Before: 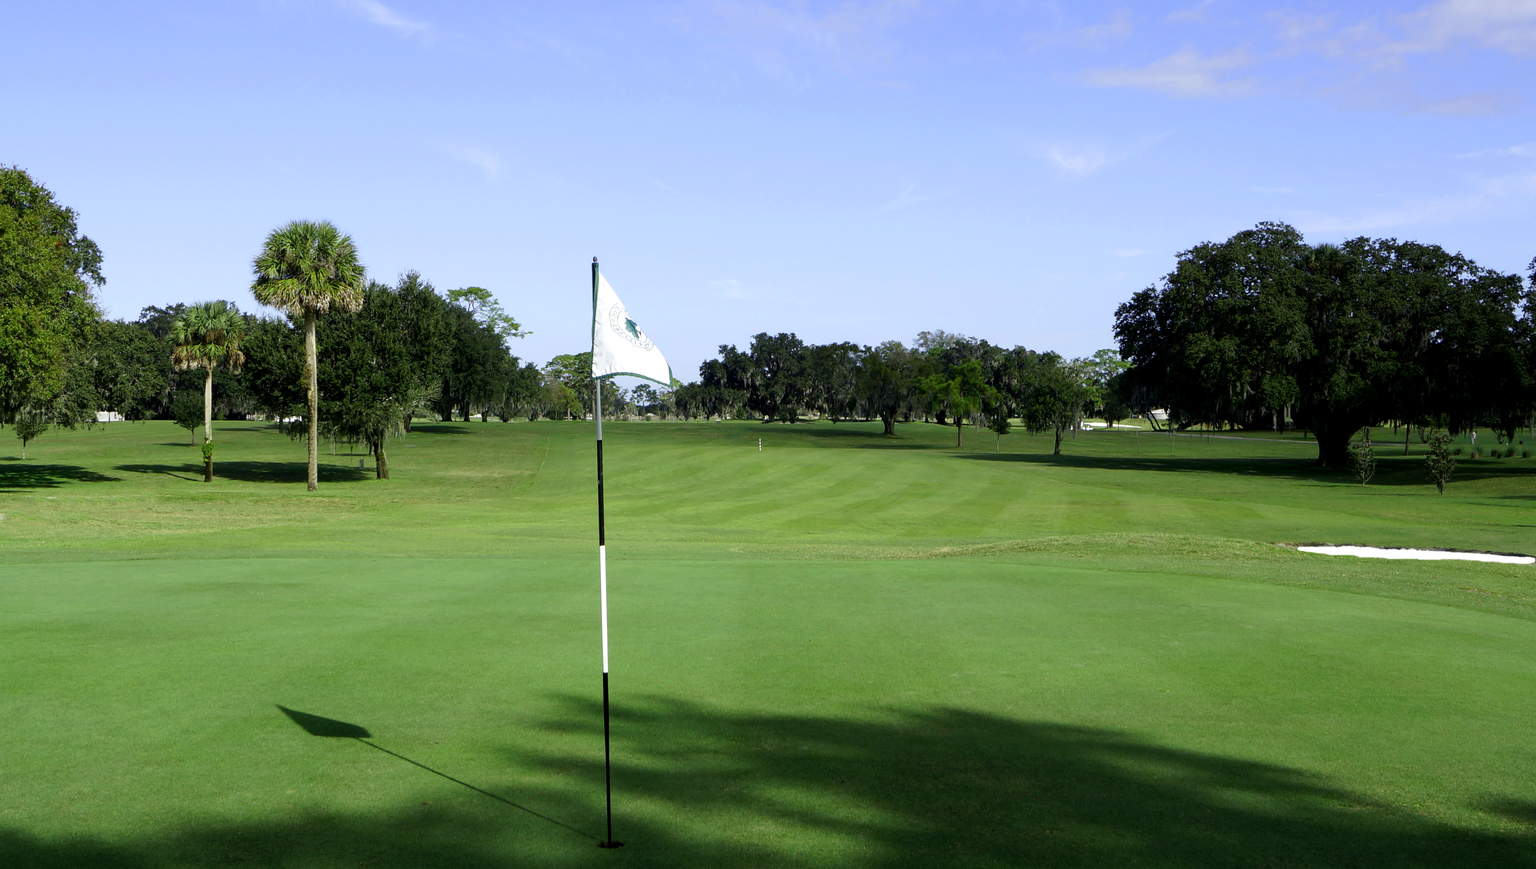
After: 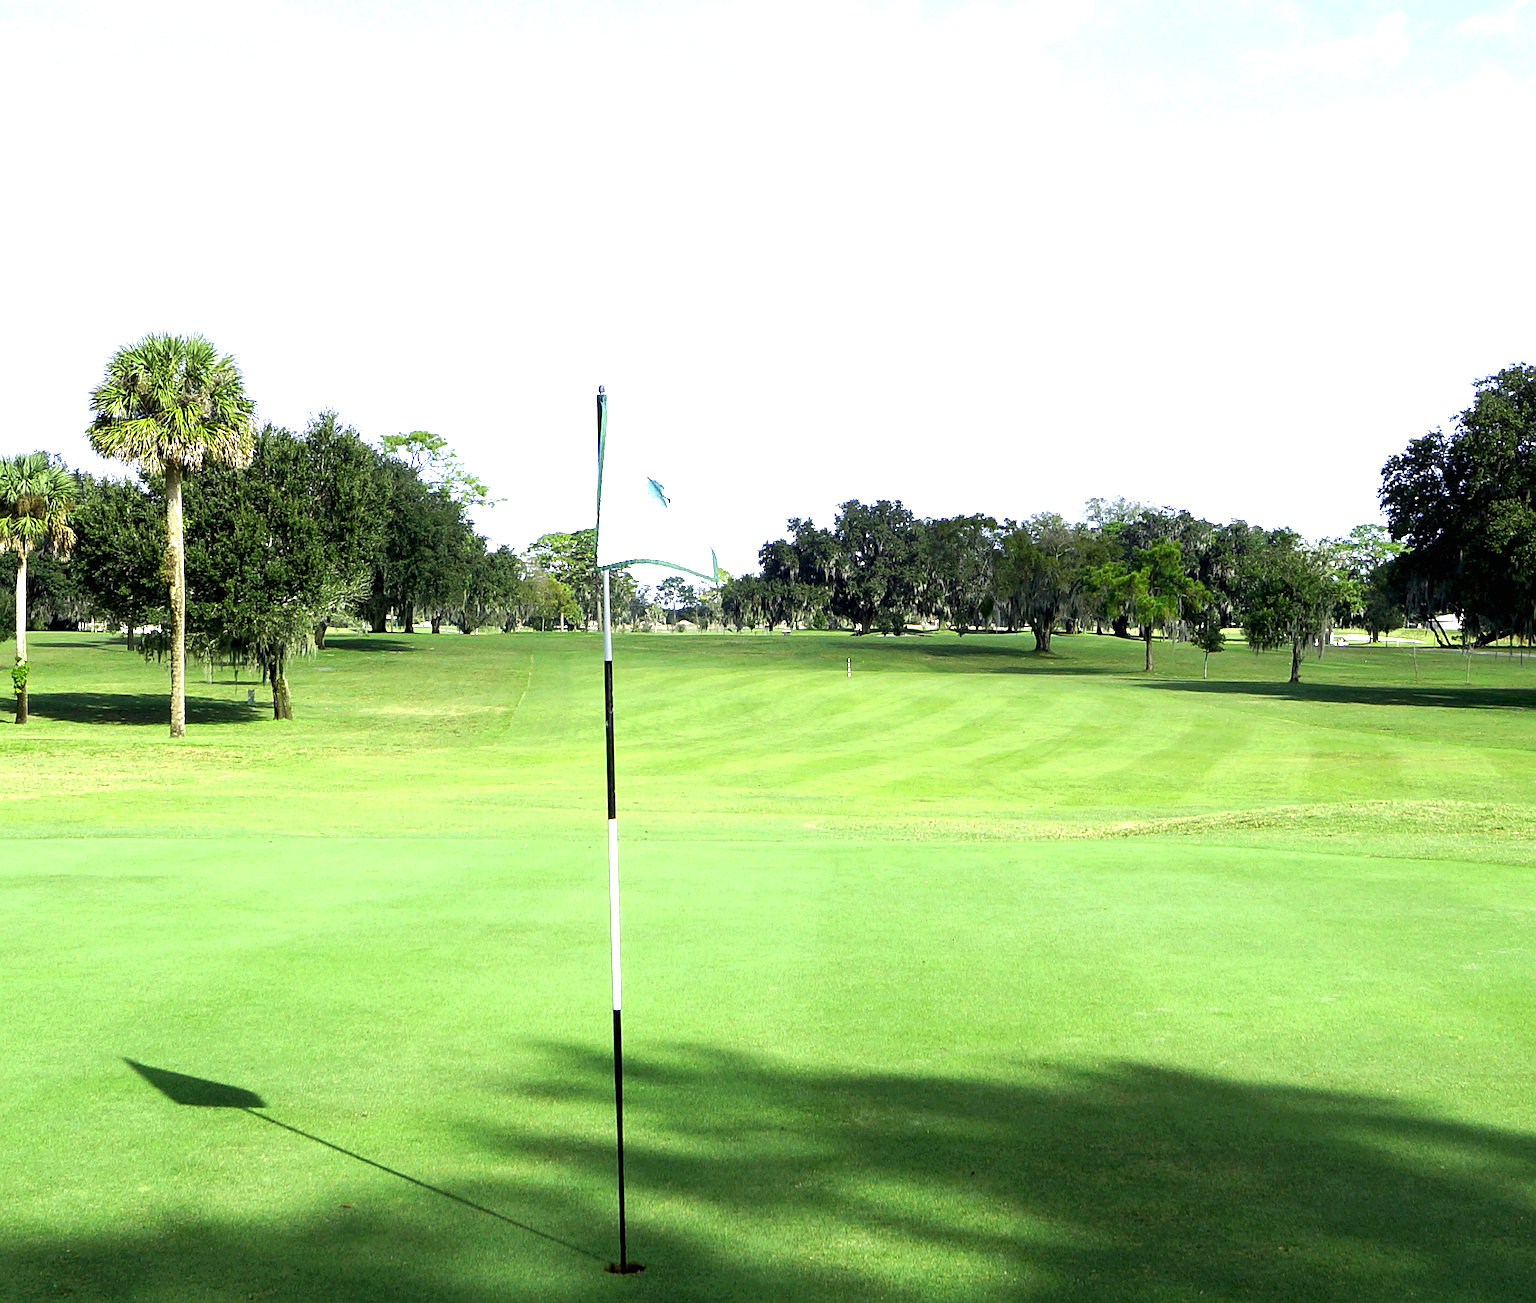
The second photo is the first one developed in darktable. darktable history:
sharpen: on, module defaults
exposure: black level correction 0, exposure 1.45 EV, compensate exposure bias true, compensate highlight preservation false
crop and rotate: left 12.673%, right 20.66%
